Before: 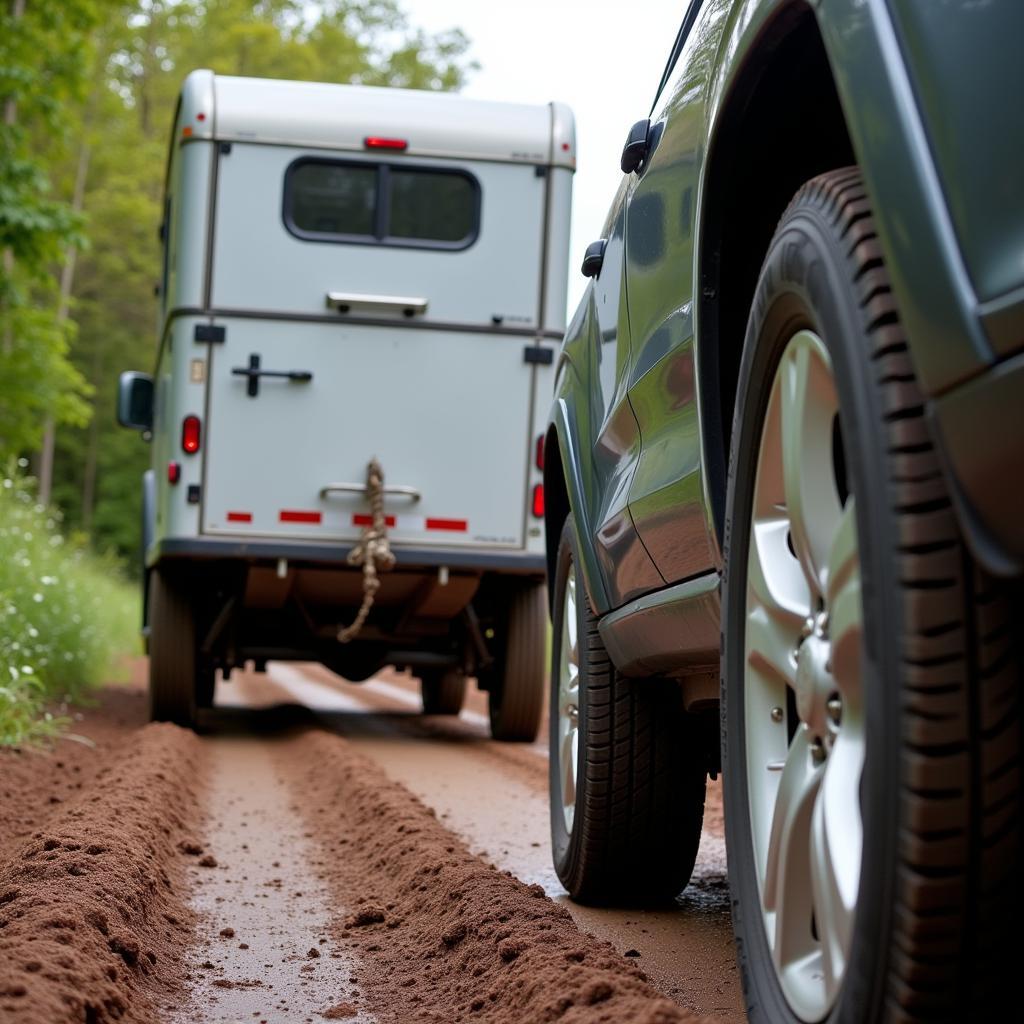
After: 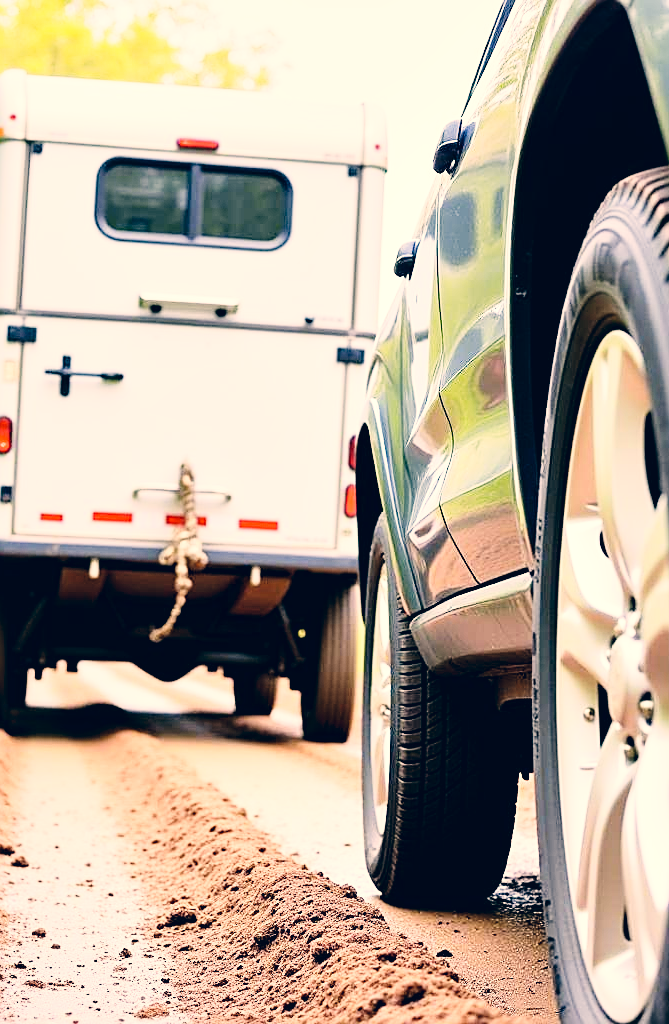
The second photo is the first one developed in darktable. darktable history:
color zones: curves: ch1 [(0.077, 0.436) (0.25, 0.5) (0.75, 0.5)]
color correction: highlights a* 10.29, highlights b* 14.39, shadows a* -9.58, shadows b* -15.13
base curve: curves: ch0 [(0, 0) (0.008, 0.007) (0.022, 0.029) (0.048, 0.089) (0.092, 0.197) (0.191, 0.399) (0.275, 0.534) (0.357, 0.65) (0.477, 0.78) (0.542, 0.833) (0.799, 0.973) (1, 1)], preserve colors none
exposure: exposure 0.292 EV, compensate exposure bias true, compensate highlight preservation false
crop and rotate: left 18.454%, right 16.158%
sharpen: on, module defaults
local contrast: mode bilateral grid, contrast 20, coarseness 50, detail 133%, midtone range 0.2
tone equalizer: -7 EV 0.141 EV, -6 EV 0.577 EV, -5 EV 1.15 EV, -4 EV 1.29 EV, -3 EV 1.16 EV, -2 EV 0.6 EV, -1 EV 0.145 EV, edges refinement/feathering 500, mask exposure compensation -1.57 EV, preserve details no
